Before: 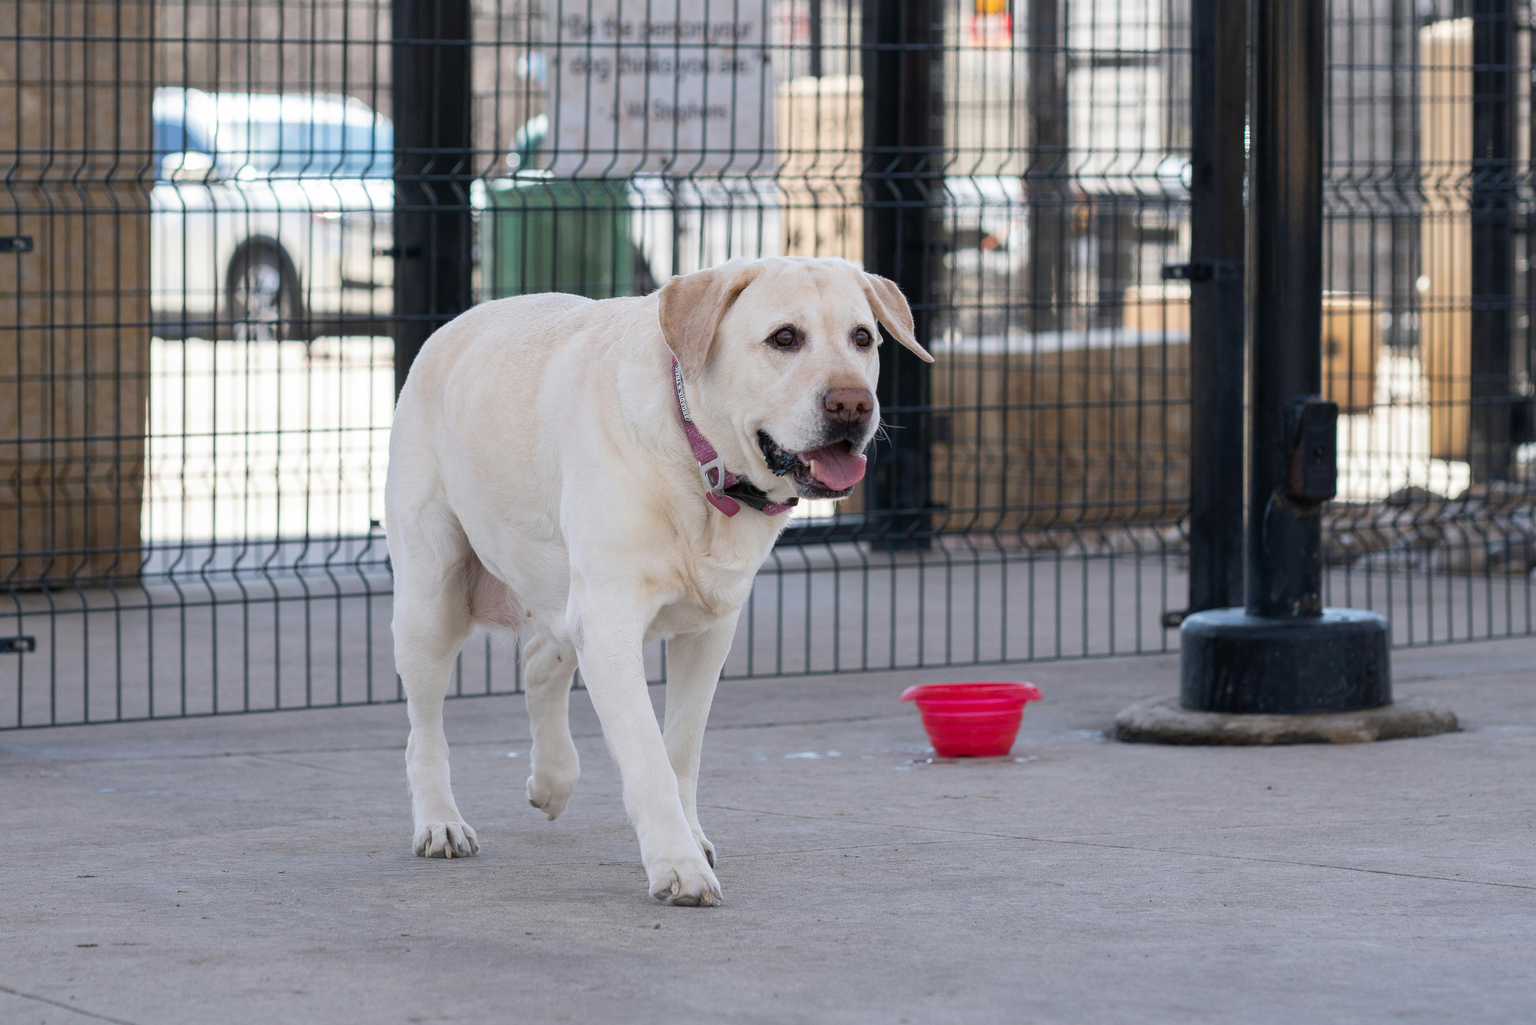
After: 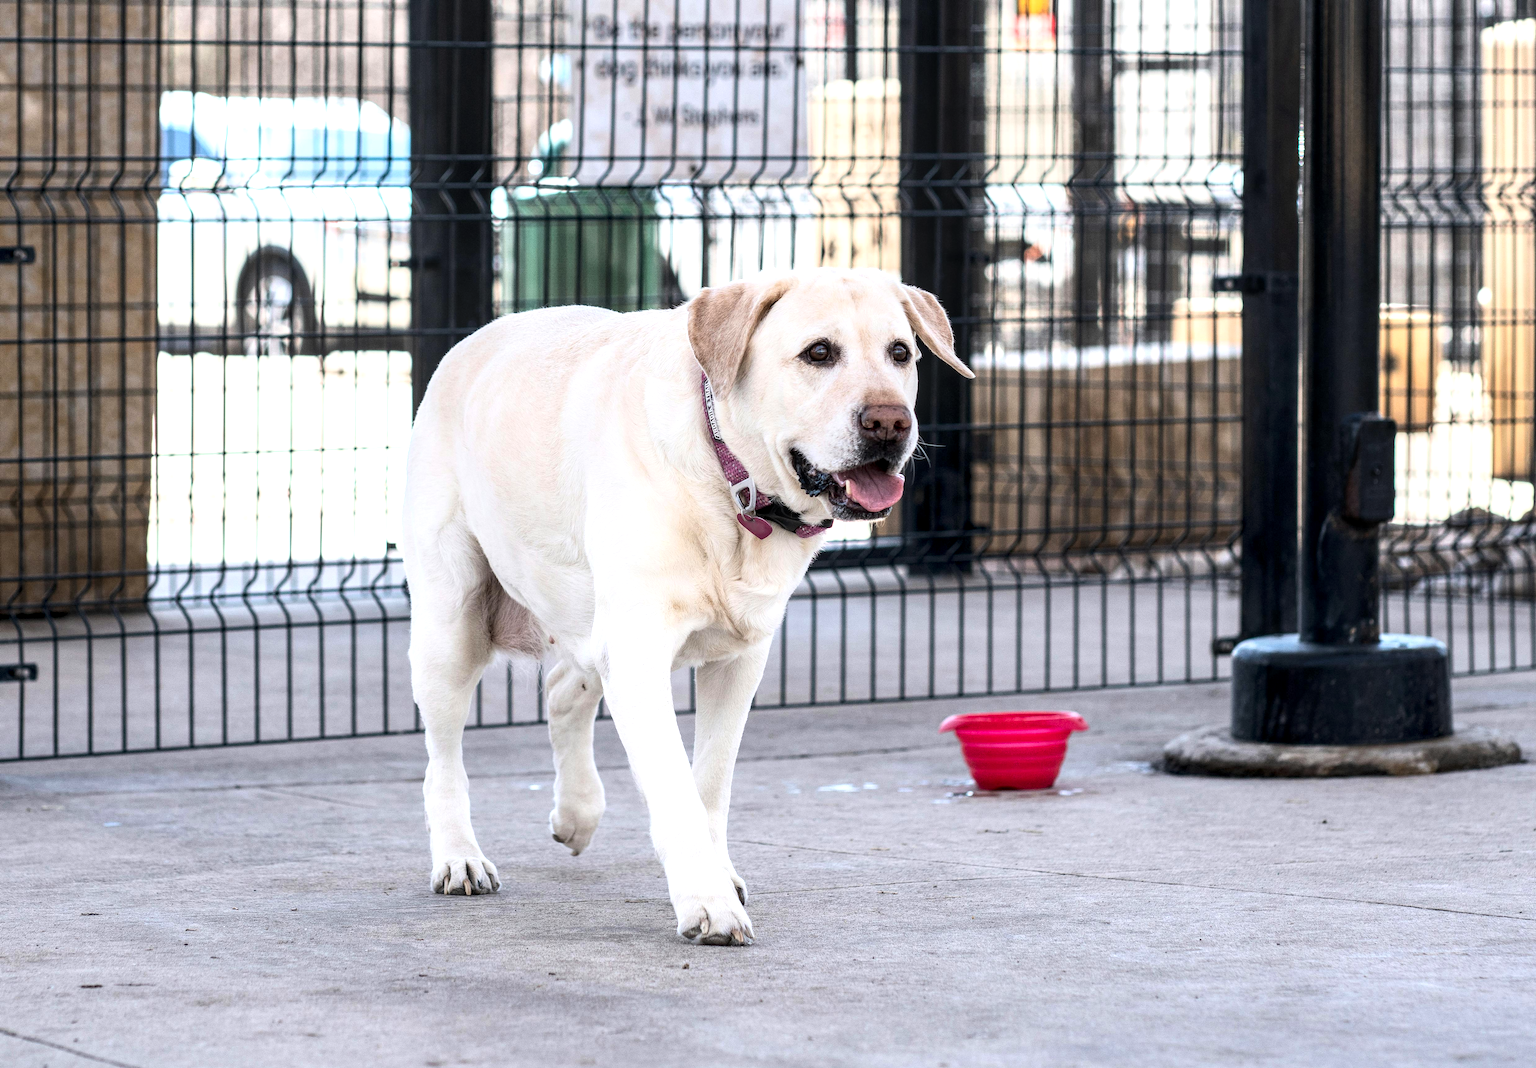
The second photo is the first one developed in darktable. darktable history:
tone equalizer: -8 EV -0.75 EV, -7 EV -0.7 EV, -6 EV -0.6 EV, -5 EV -0.4 EV, -3 EV 0.4 EV, -2 EV 0.6 EV, -1 EV 0.7 EV, +0 EV 0.75 EV, edges refinement/feathering 500, mask exposure compensation -1.57 EV, preserve details no
crop: right 4.126%, bottom 0.031%
local contrast: detail 142%
base curve: curves: ch0 [(0, 0) (0.666, 0.806) (1, 1)]
